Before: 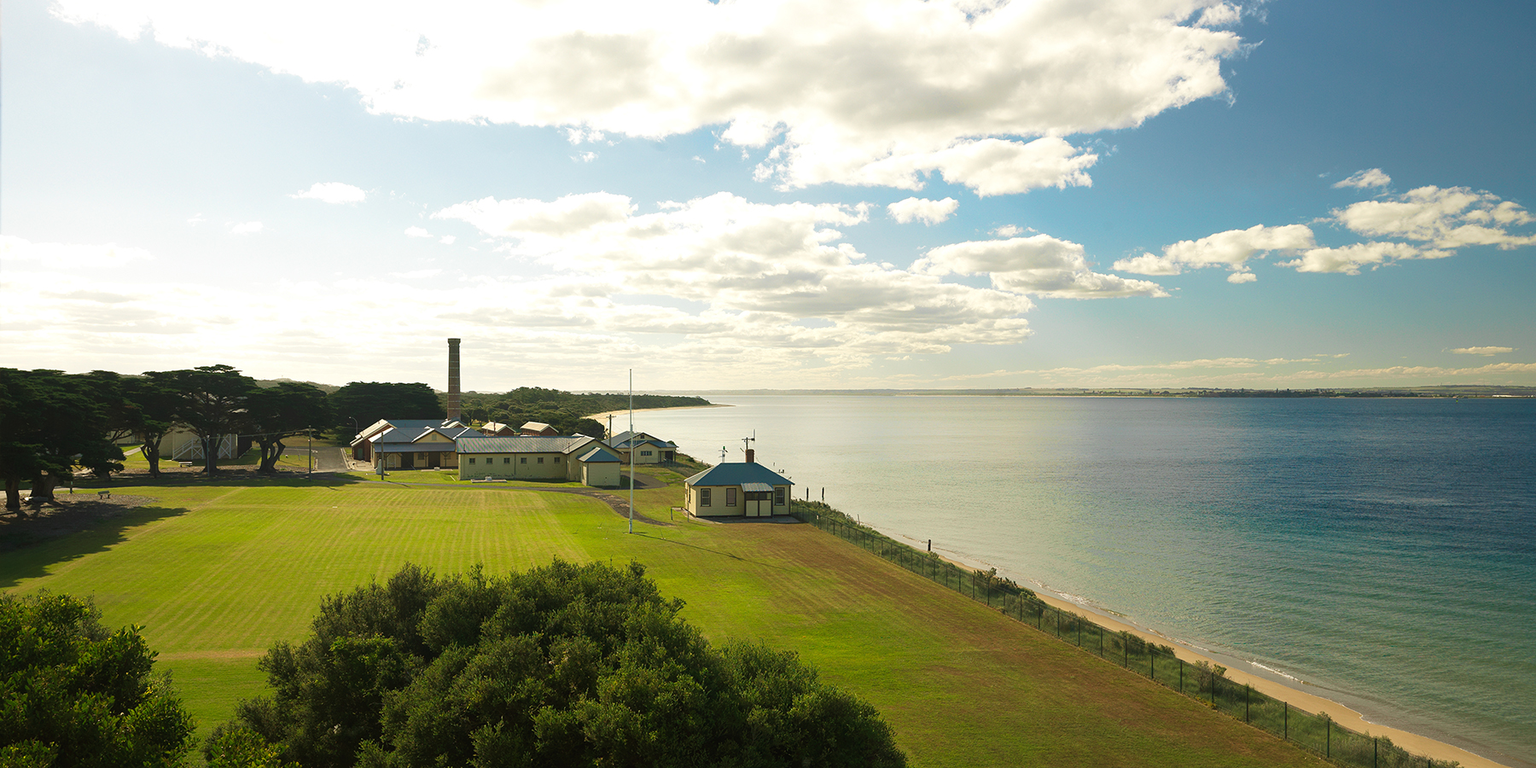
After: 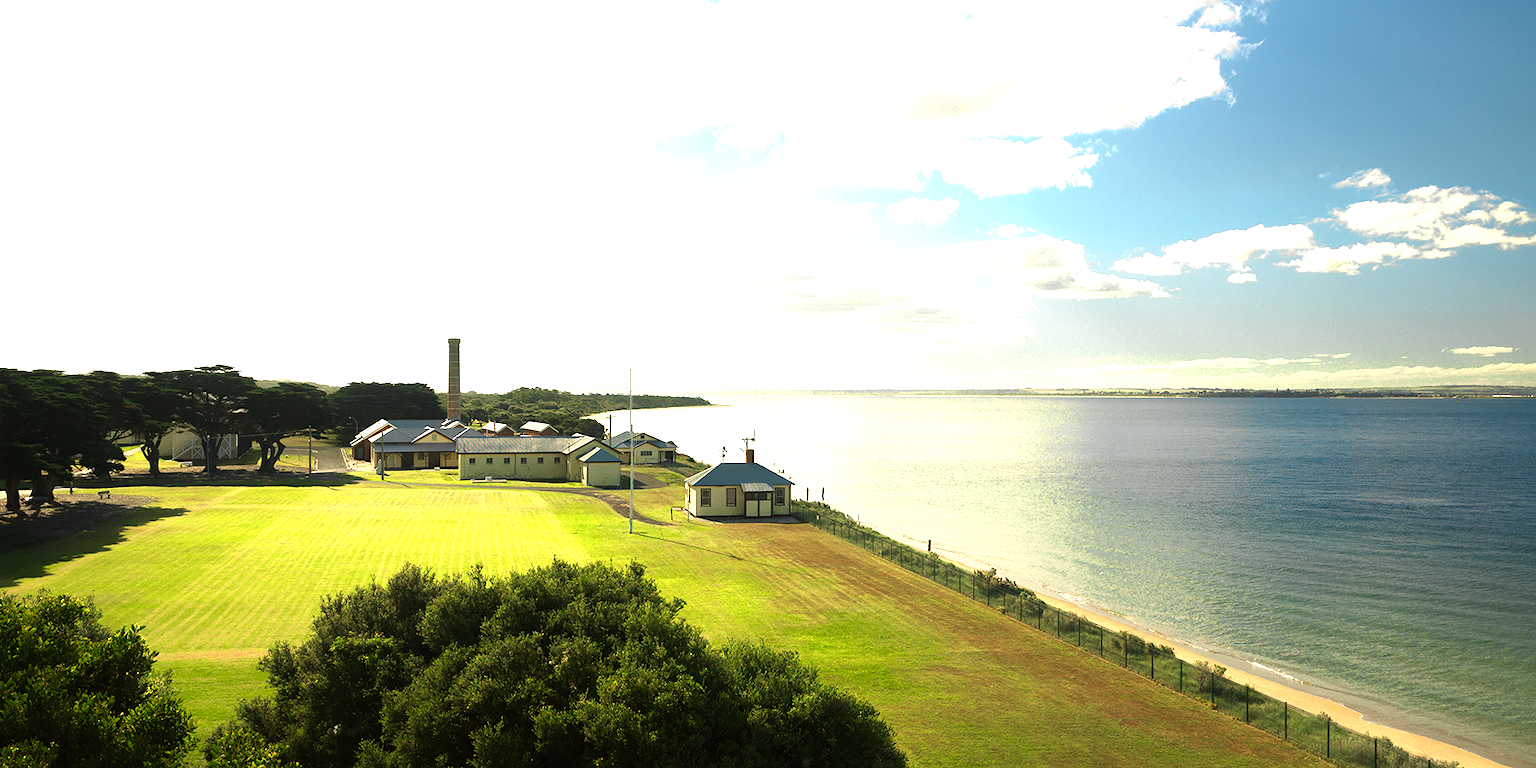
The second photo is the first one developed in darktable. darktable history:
color zones: curves: ch0 [(0.004, 0.305) (0.261, 0.623) (0.389, 0.399) (0.708, 0.571) (0.947, 0.34)]; ch1 [(0.025, 0.645) (0.229, 0.584) (0.326, 0.551) (0.484, 0.262) (0.757, 0.643)]
tone equalizer: -8 EV -0.745 EV, -7 EV -0.694 EV, -6 EV -0.6 EV, -5 EV -0.396 EV, -3 EV 0.382 EV, -2 EV 0.6 EV, -1 EV 0.693 EV, +0 EV 0.777 EV
